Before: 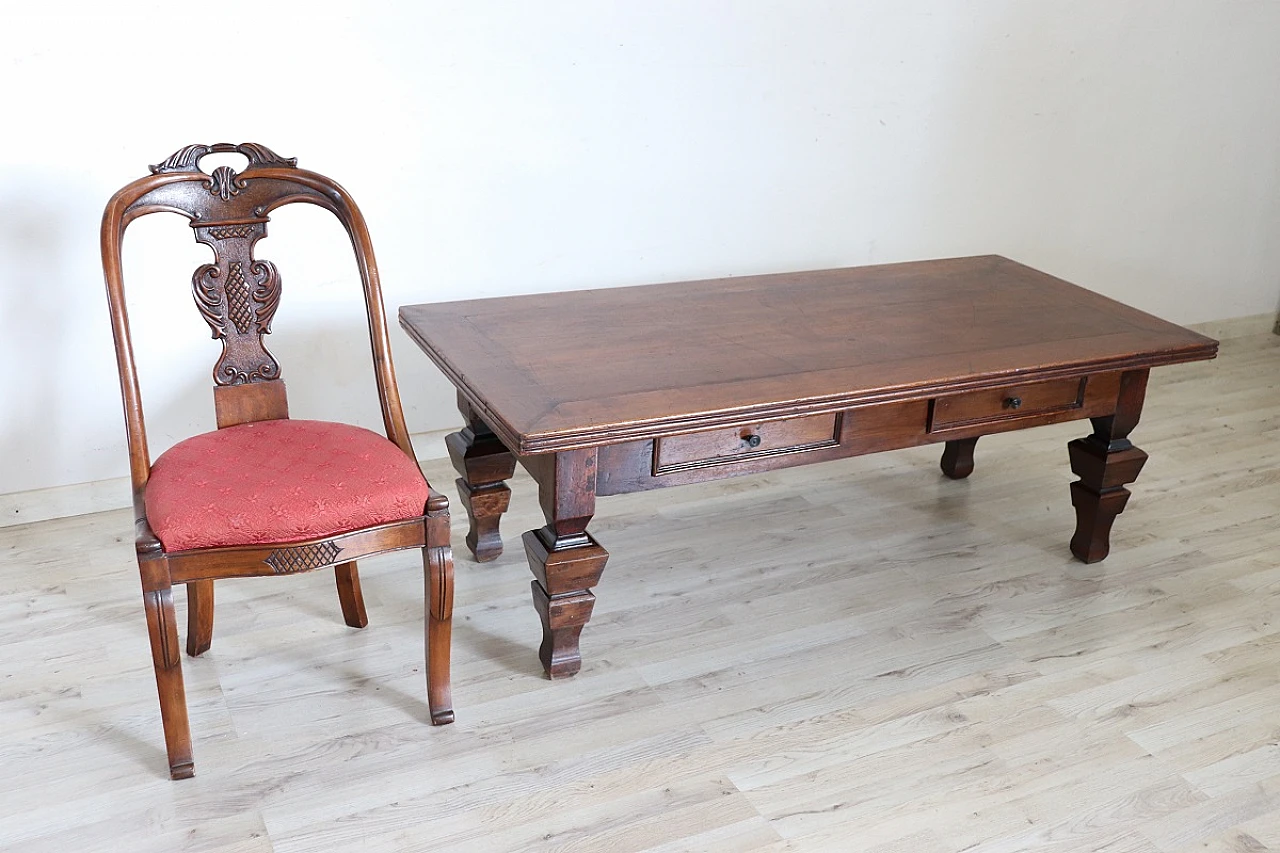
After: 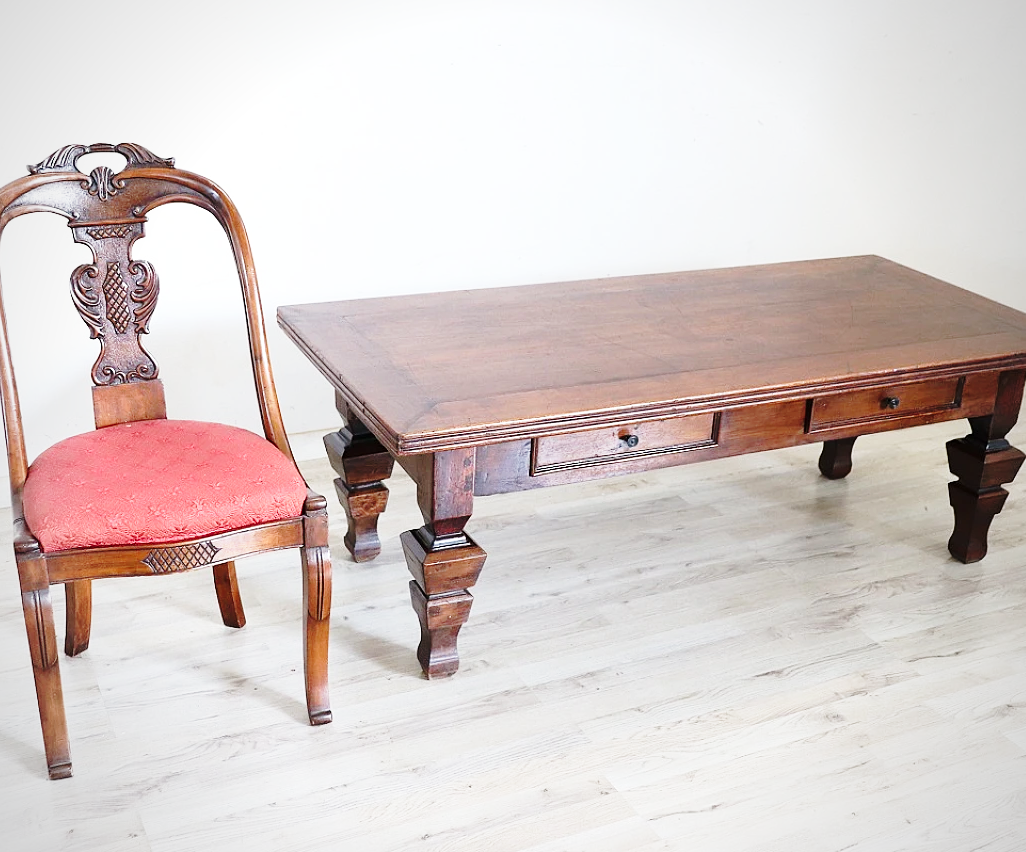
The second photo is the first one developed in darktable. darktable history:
crop and rotate: left 9.585%, right 10.212%
vignetting: brightness -0.291
base curve: curves: ch0 [(0, 0) (0.028, 0.03) (0.121, 0.232) (0.46, 0.748) (0.859, 0.968) (1, 1)], preserve colors none
